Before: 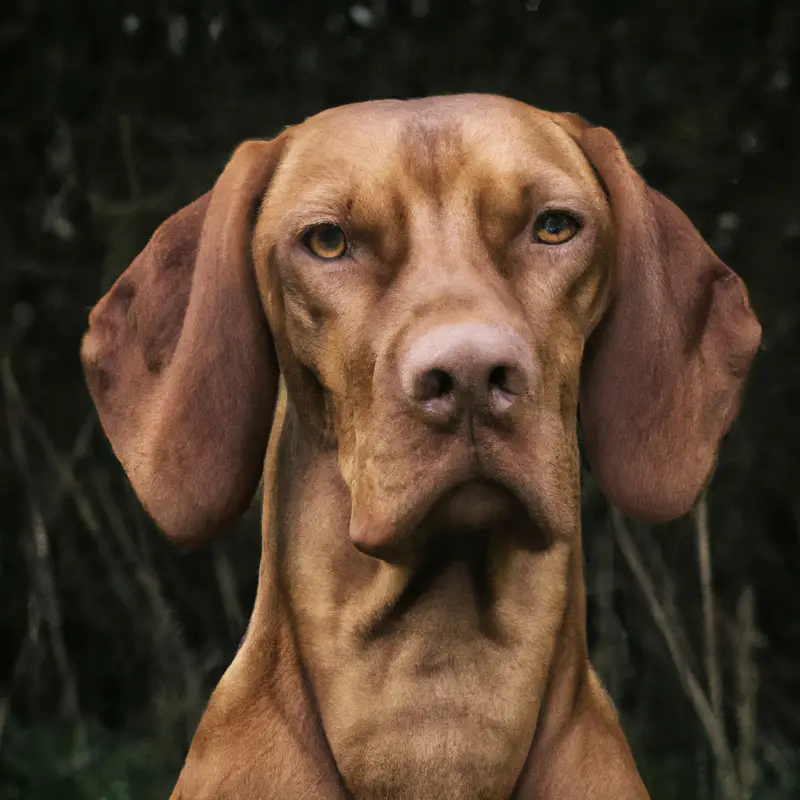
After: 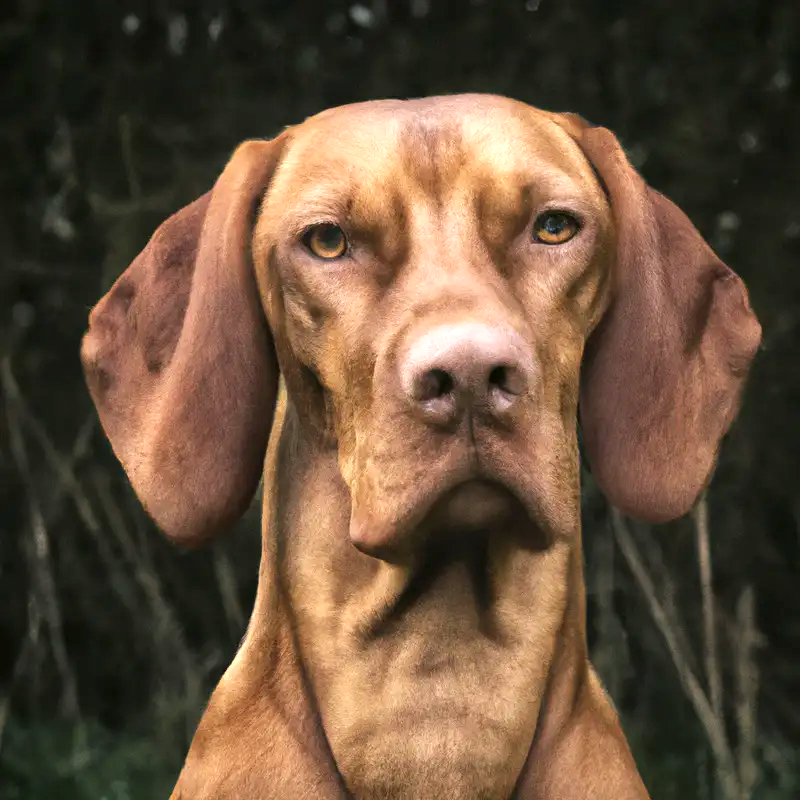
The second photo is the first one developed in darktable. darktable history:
exposure: exposure 0.828 EV, compensate highlight preservation false
